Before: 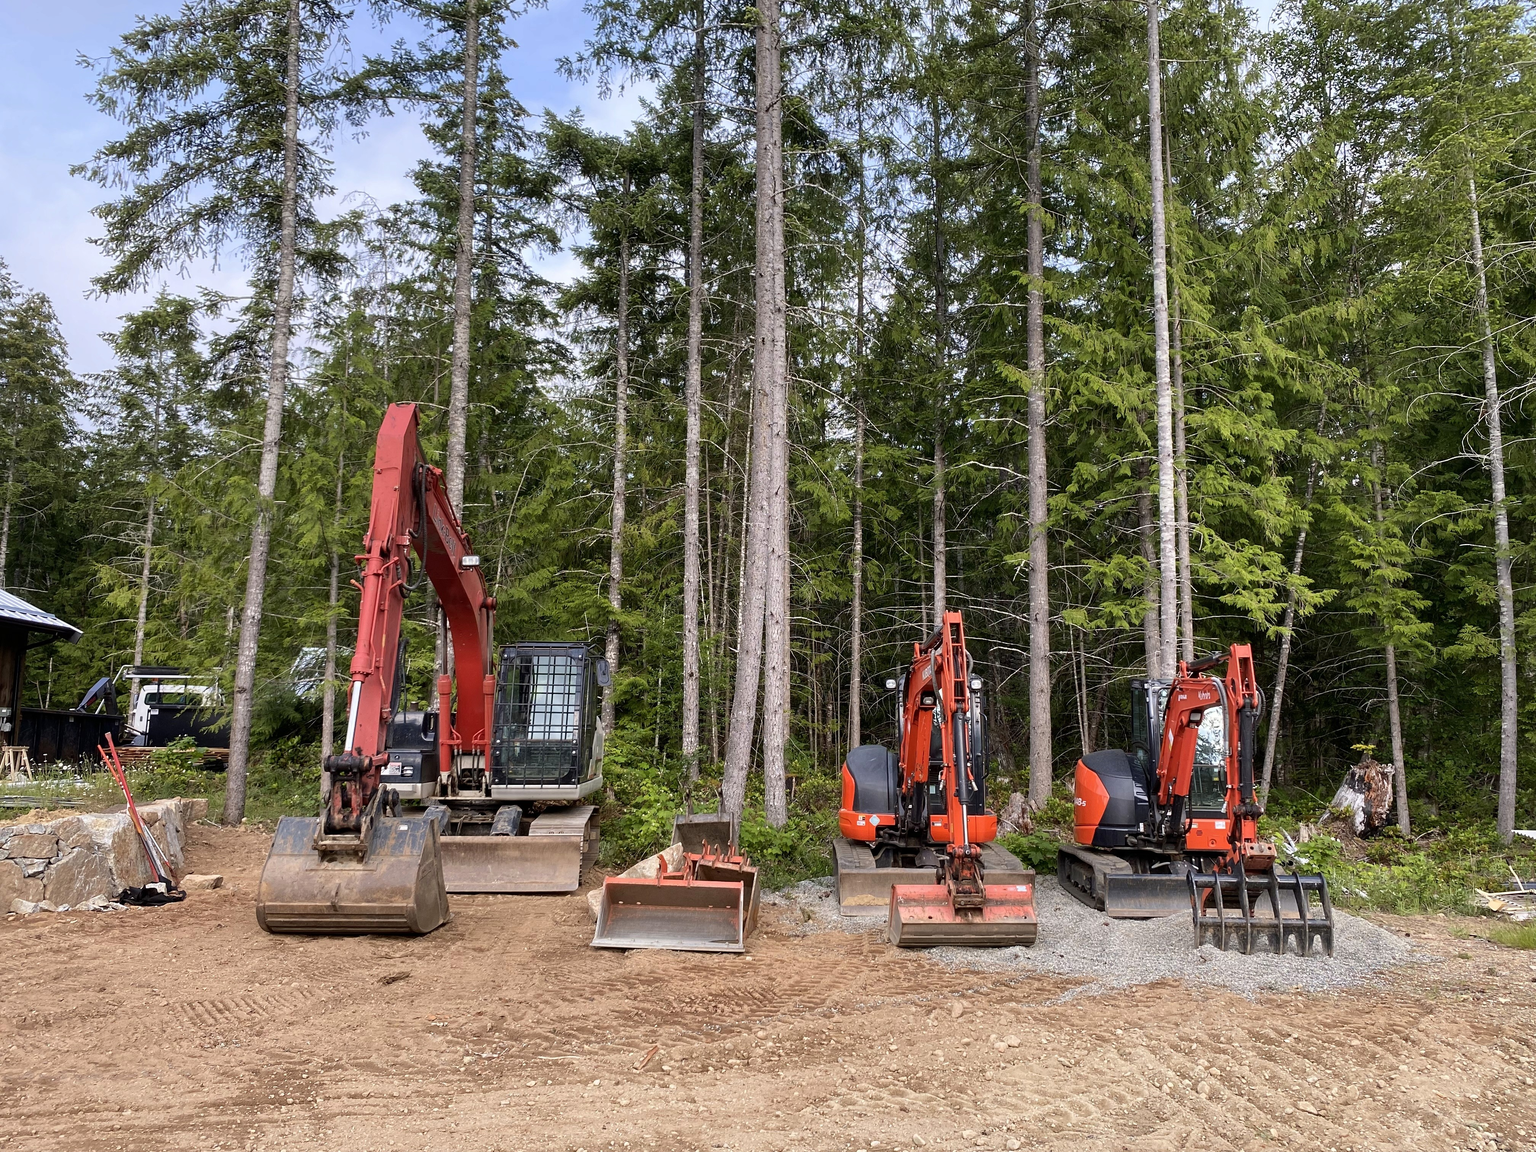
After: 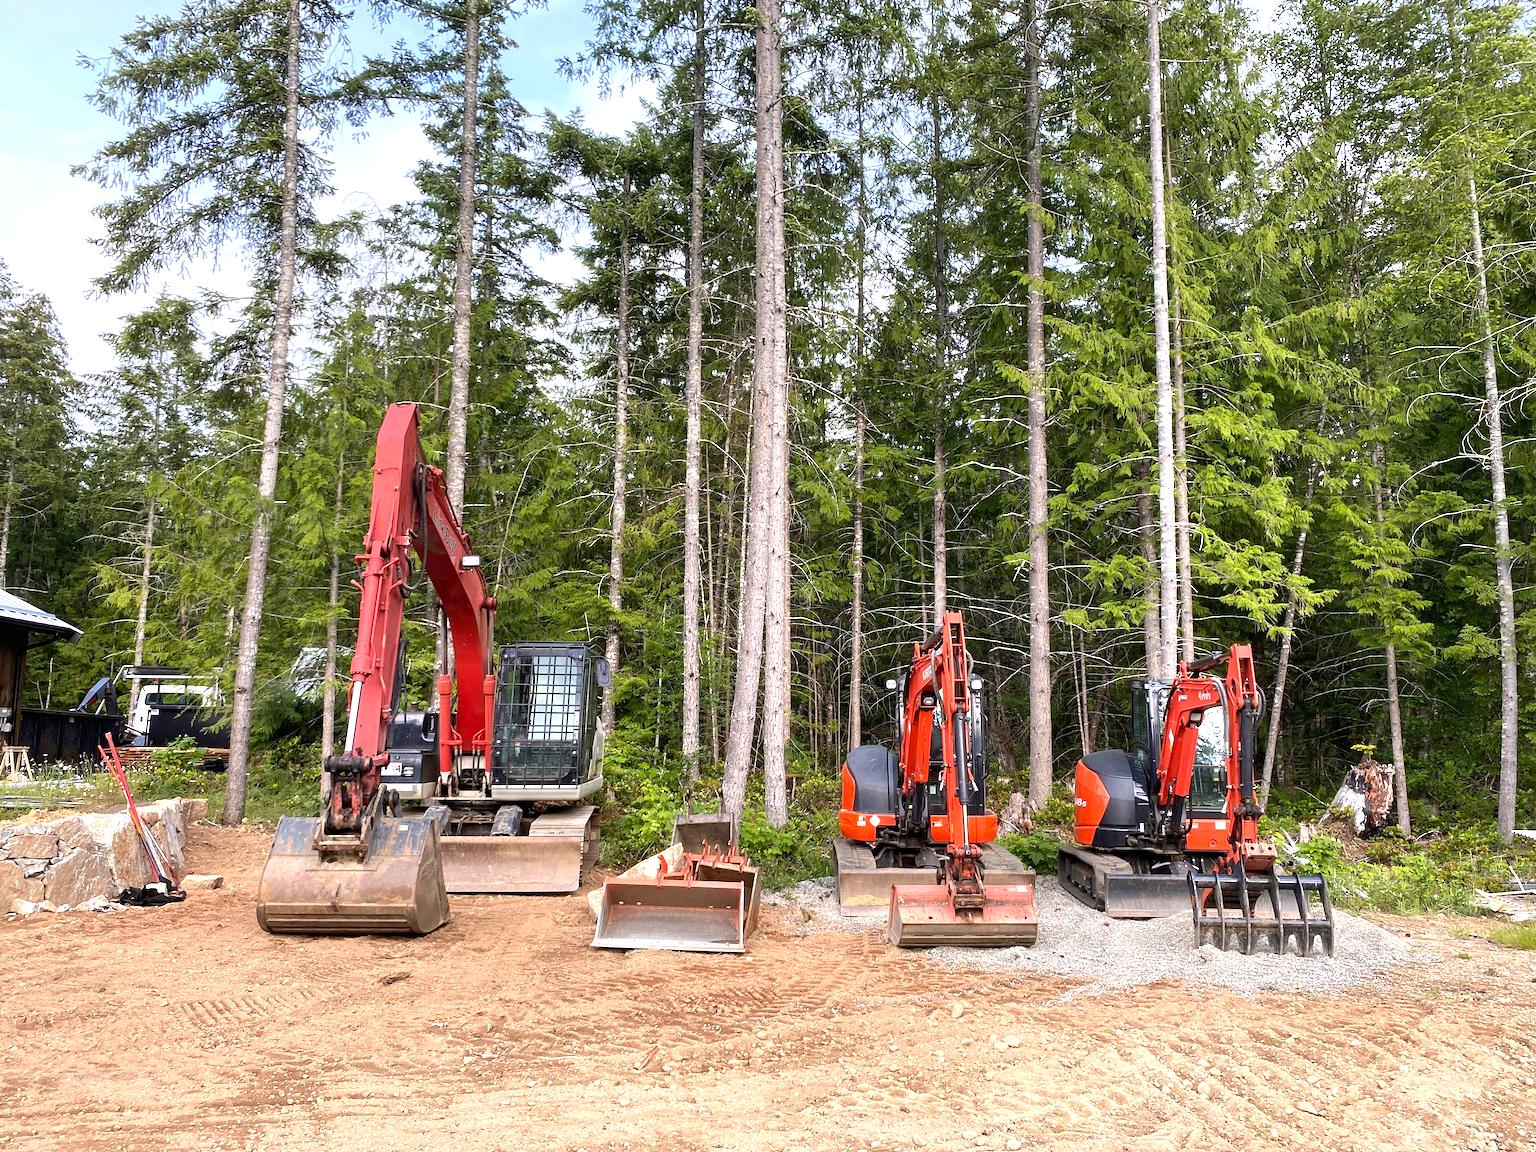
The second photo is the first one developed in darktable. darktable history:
exposure: exposure 0.745 EV, compensate highlight preservation false
tone equalizer: on, module defaults
